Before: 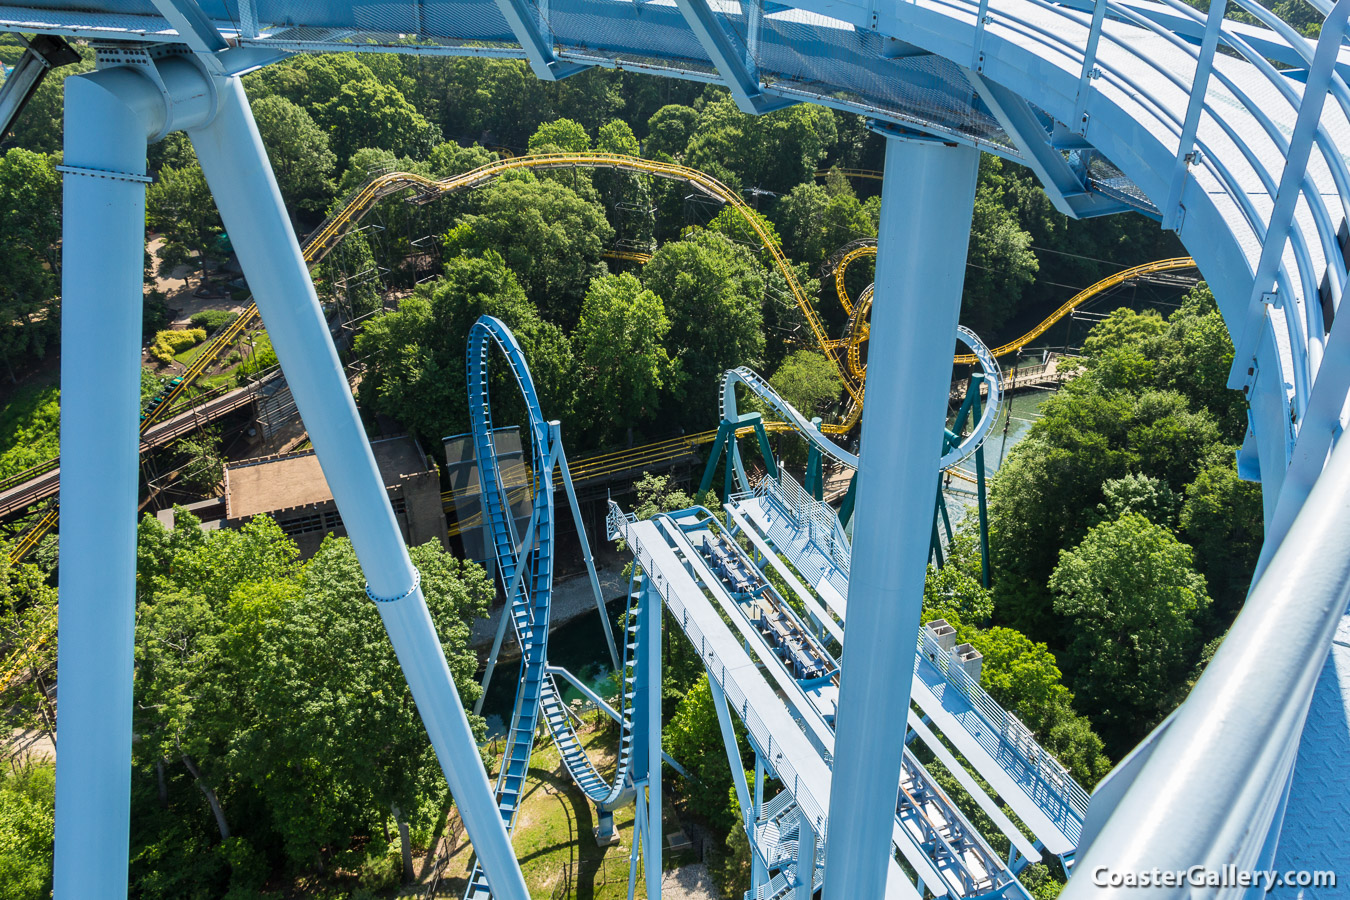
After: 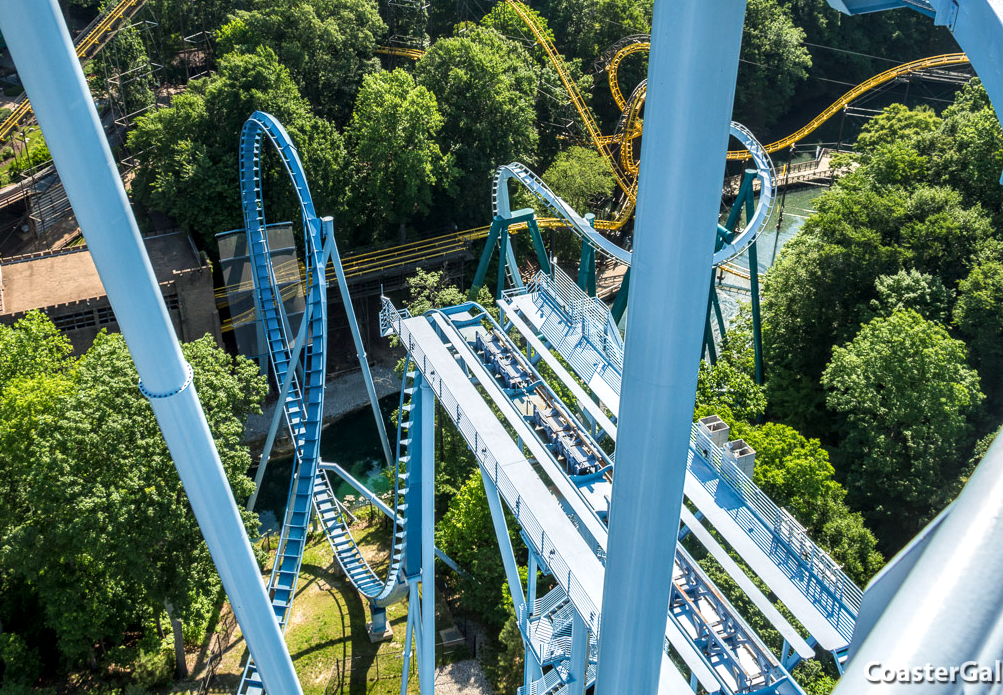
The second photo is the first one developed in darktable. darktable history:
exposure: exposure 0.127 EV, compensate exposure bias true, compensate highlight preservation false
crop: left 16.882%, top 22.702%, right 8.789%
local contrast: detail 130%
